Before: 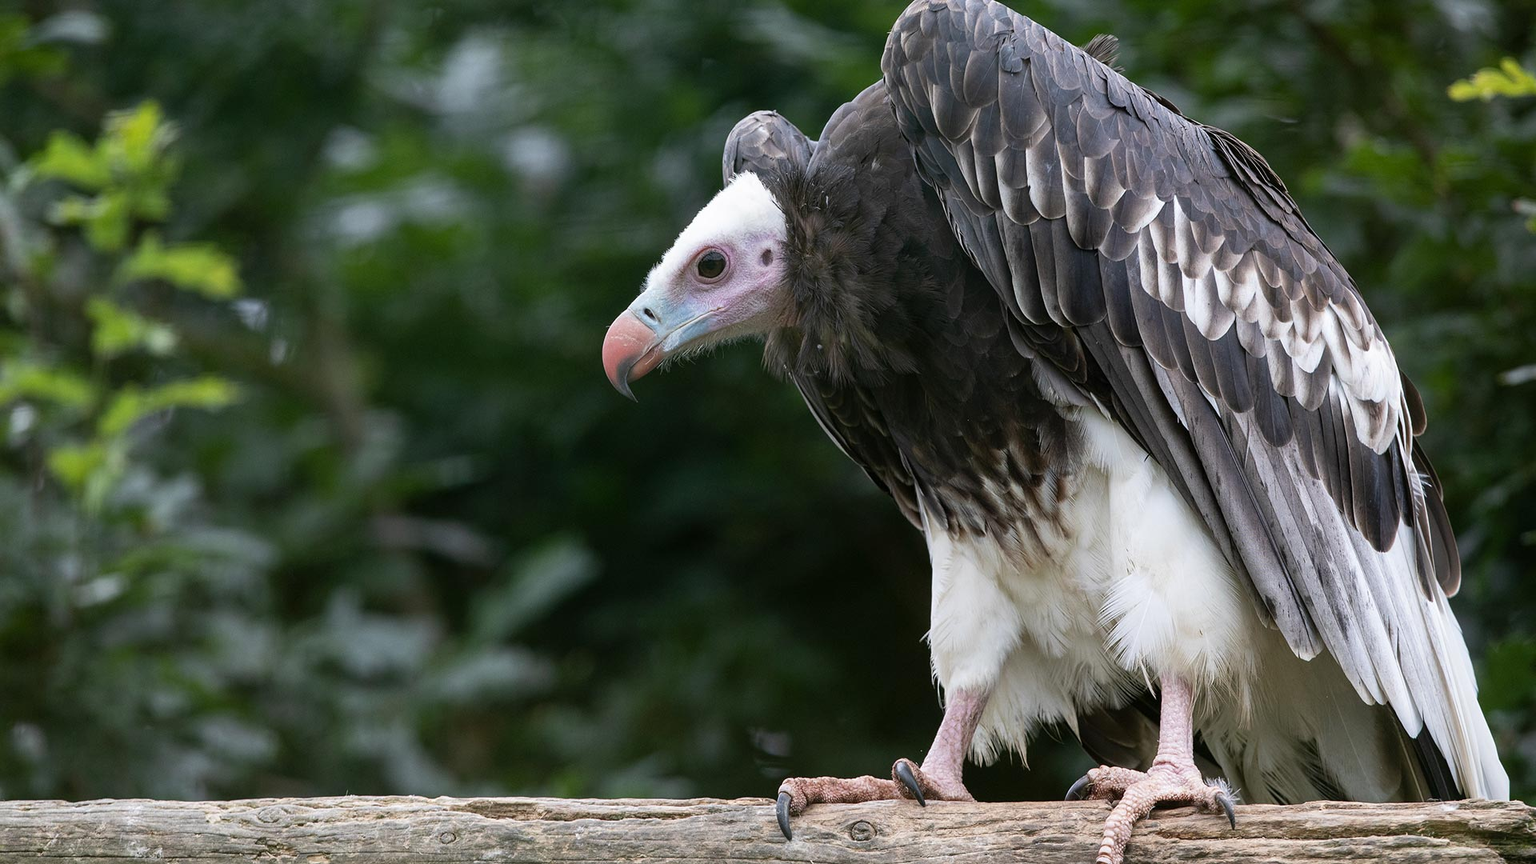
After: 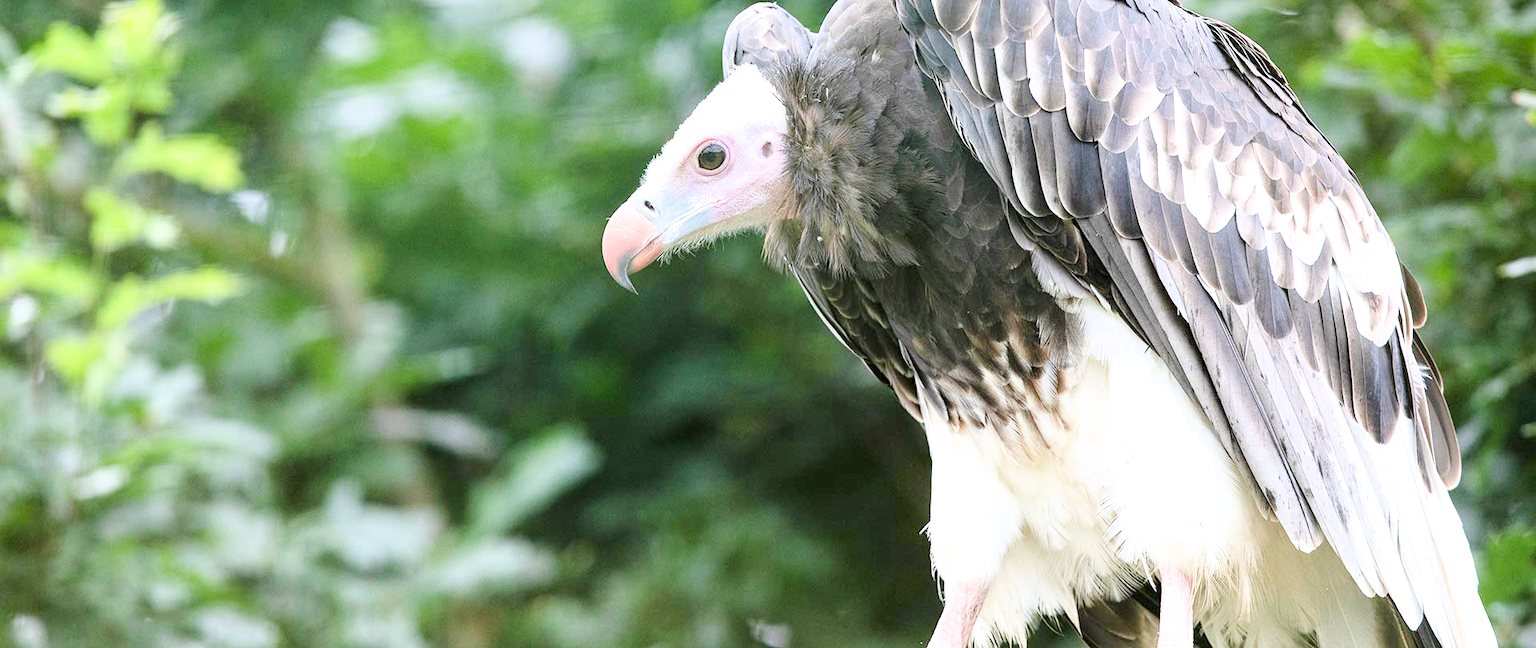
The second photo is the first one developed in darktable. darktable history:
crop and rotate: top 12.559%, bottom 12.263%
filmic rgb: black relative exposure -7.65 EV, white relative exposure 4.56 EV, hardness 3.61, contrast 1.056
exposure: exposure 2.938 EV, compensate exposure bias true, compensate highlight preservation false
